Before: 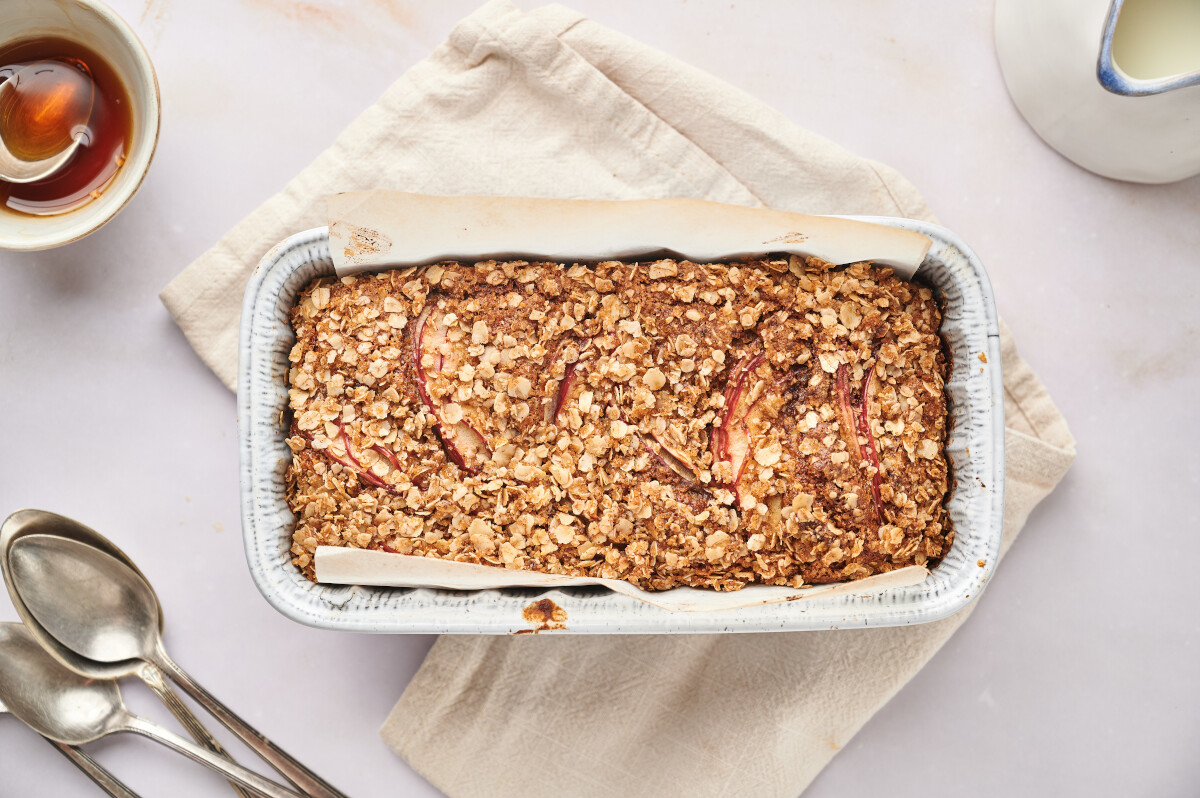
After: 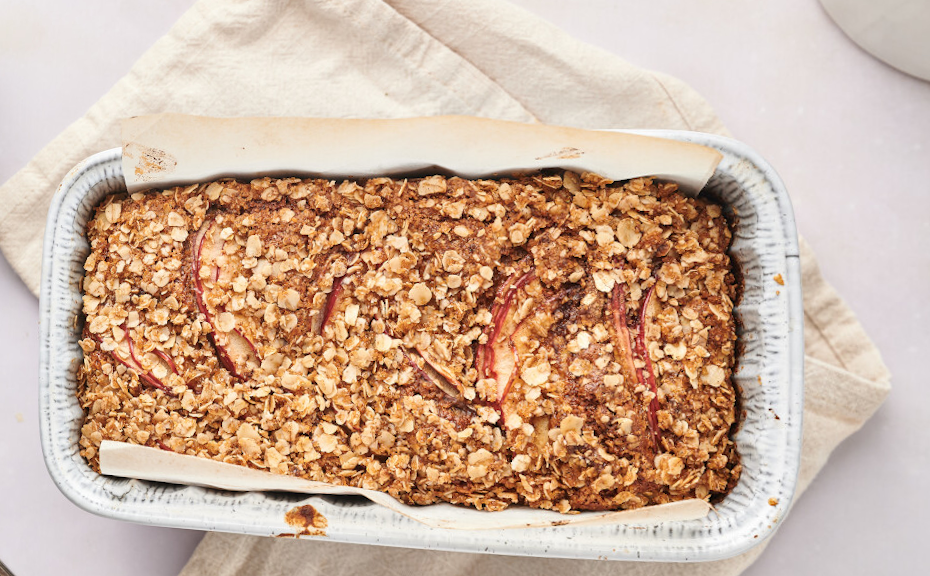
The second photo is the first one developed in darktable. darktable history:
rotate and perspective: rotation 1.69°, lens shift (vertical) -0.023, lens shift (horizontal) -0.291, crop left 0.025, crop right 0.988, crop top 0.092, crop bottom 0.842
crop: left 11.225%, top 5.381%, right 9.565%, bottom 10.314%
